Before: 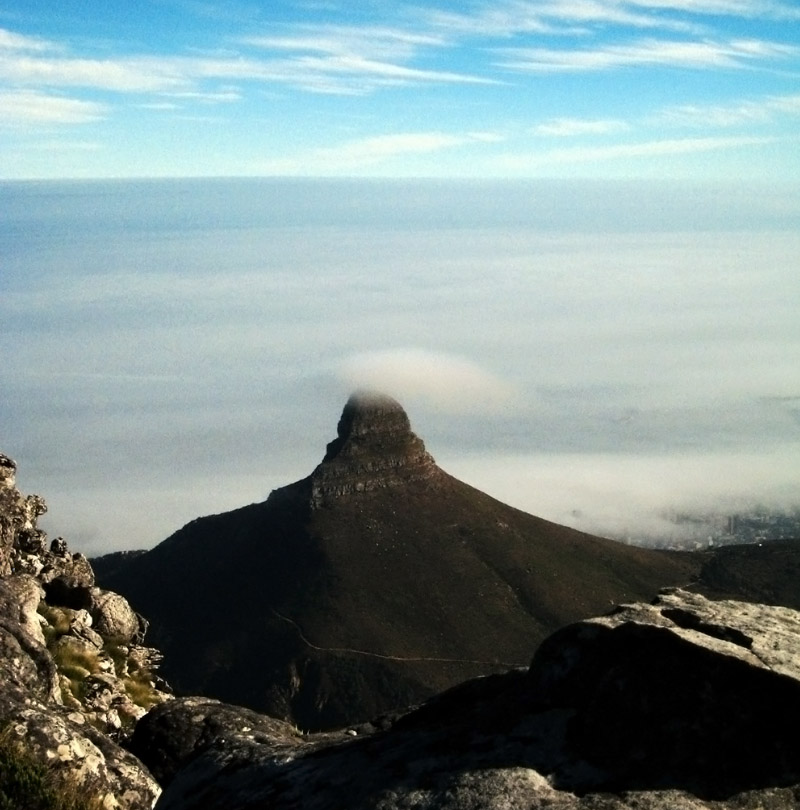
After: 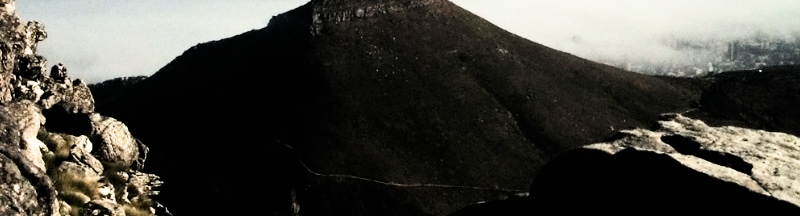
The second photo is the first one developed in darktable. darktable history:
local contrast: mode bilateral grid, contrast 99, coarseness 99, detail 93%, midtone range 0.2
filmic rgb: black relative exposure -16 EV, white relative exposure 6.27 EV, hardness 5.1, contrast 1.348
crop and rotate: top 58.574%, bottom 14.708%
exposure: black level correction 0, exposure 0.704 EV, compensate highlight preservation false
contrast brightness saturation: contrast 0.065, brightness -0.014, saturation -0.214
